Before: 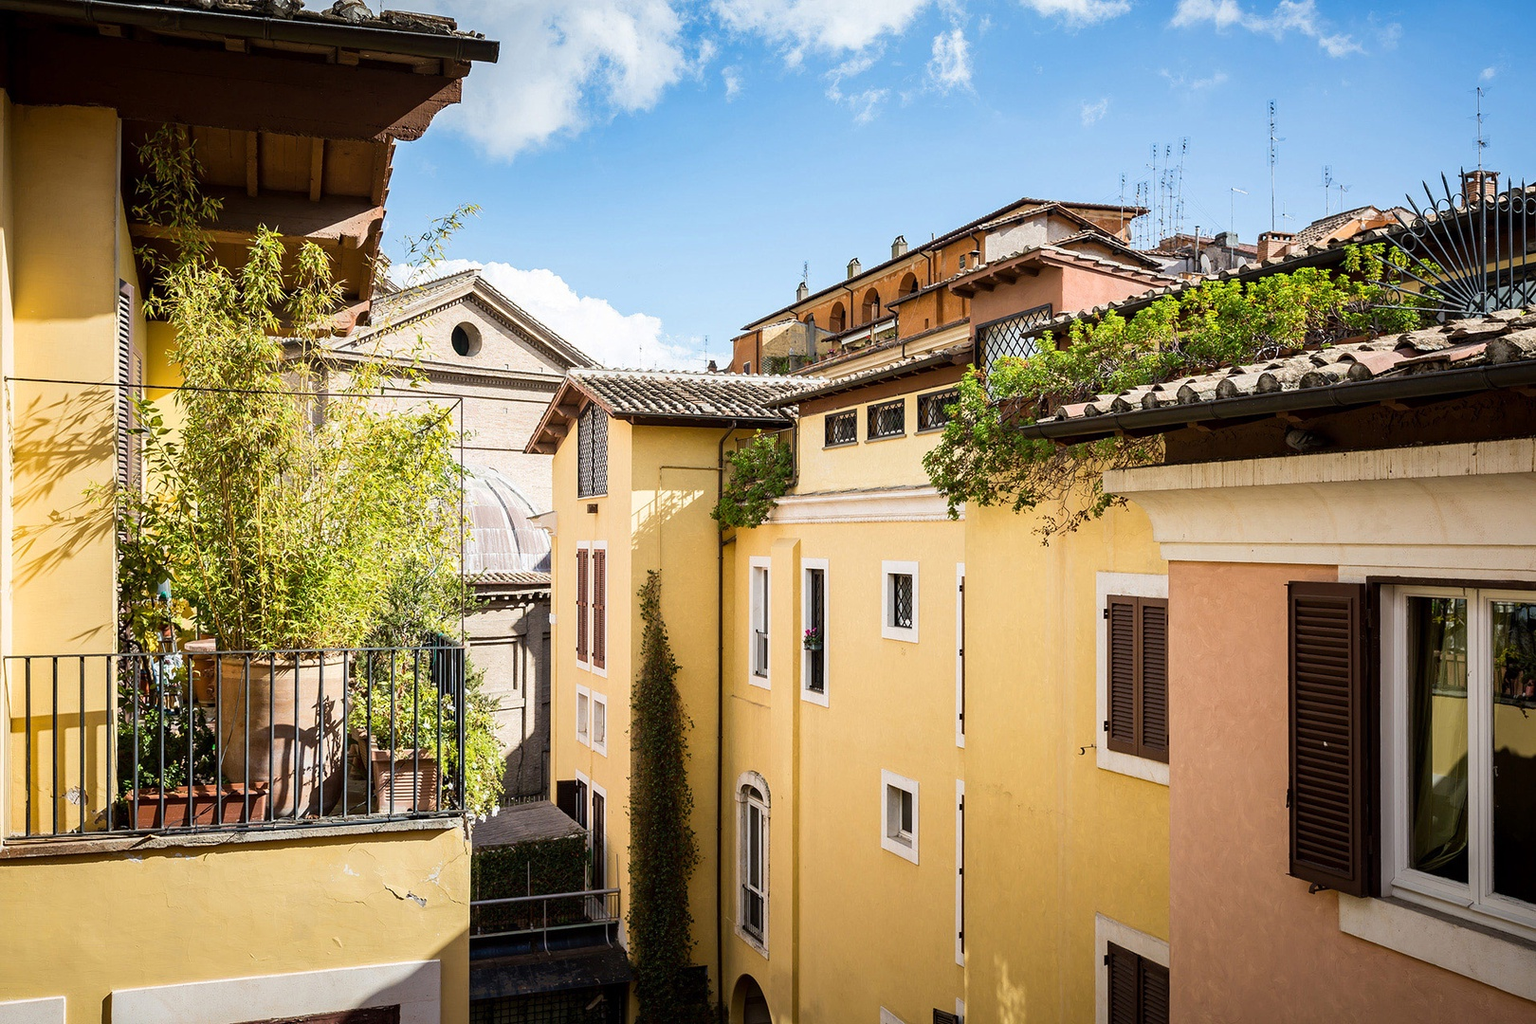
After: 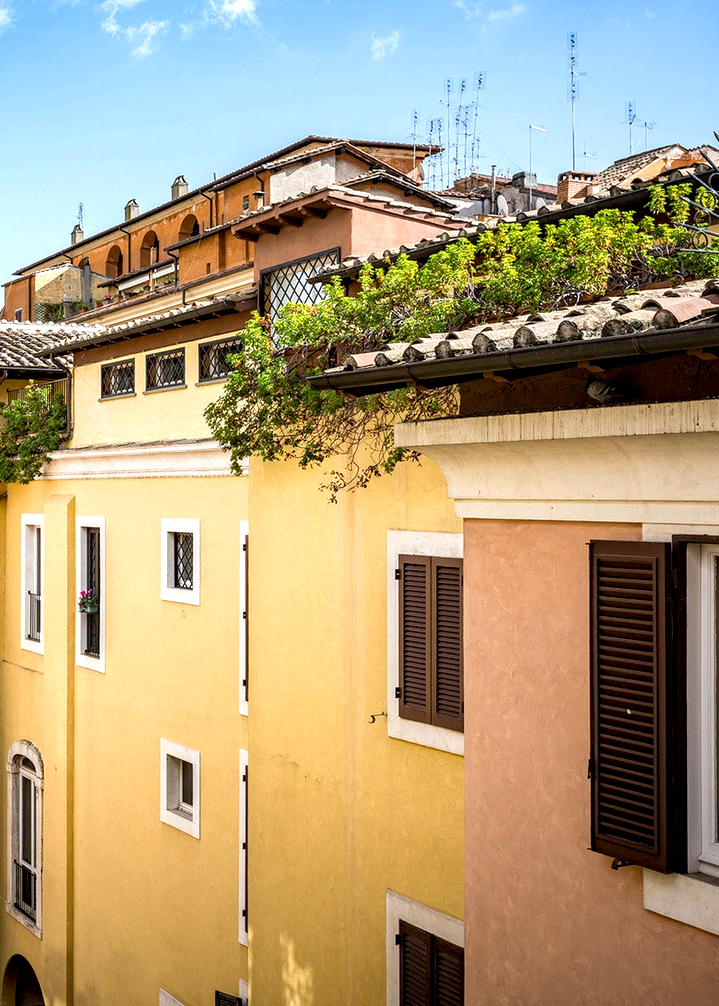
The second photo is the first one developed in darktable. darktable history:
local contrast: detail 130%
exposure: black level correction 0.004, exposure 0.421 EV, compensate highlight preservation false
crop: left 47.521%, top 6.838%, right 8.062%
